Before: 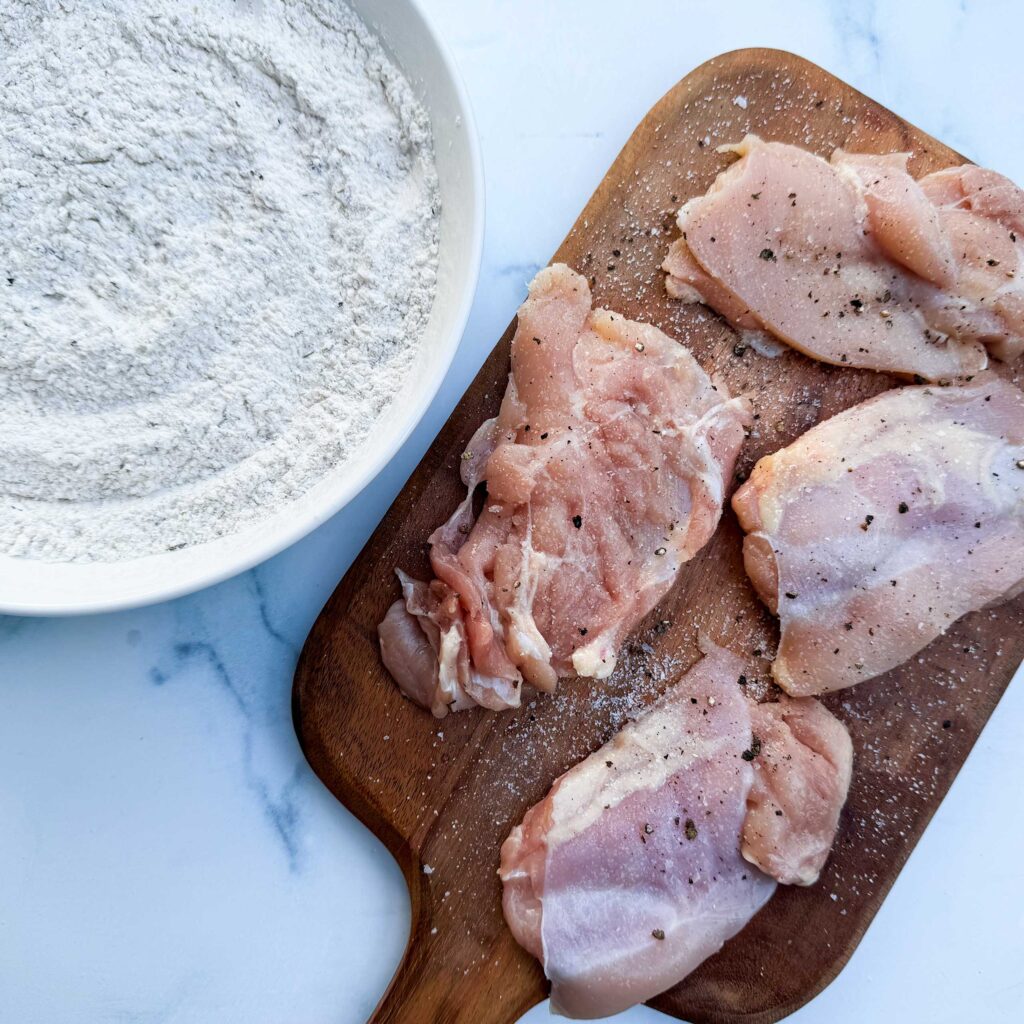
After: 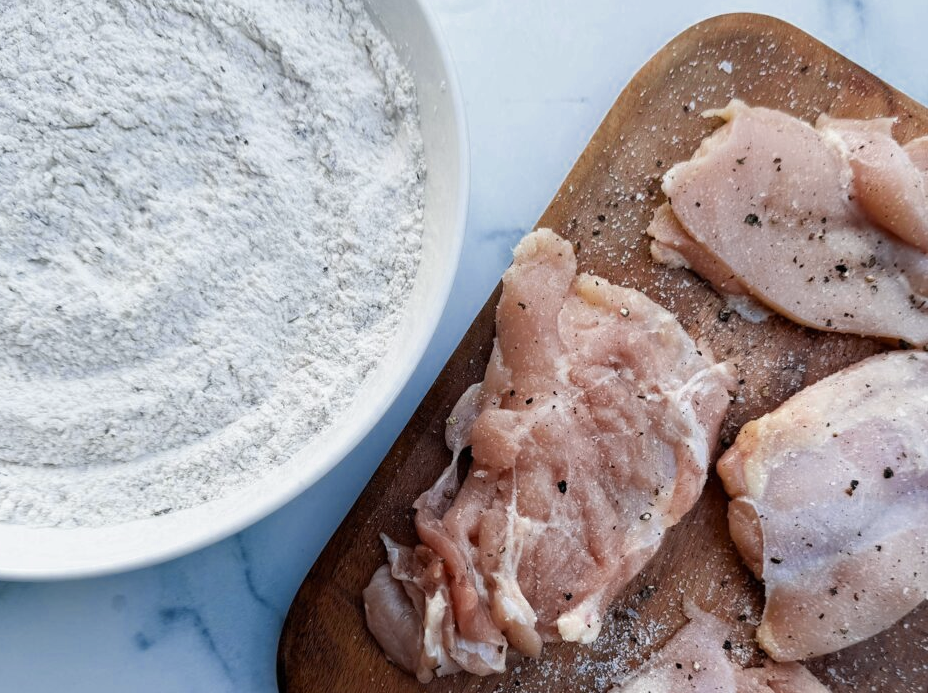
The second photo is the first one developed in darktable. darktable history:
color zones: curves: ch0 [(0, 0.5) (0.125, 0.4) (0.25, 0.5) (0.375, 0.4) (0.5, 0.4) (0.625, 0.35) (0.75, 0.35) (0.875, 0.5)]; ch1 [(0, 0.35) (0.125, 0.45) (0.25, 0.35) (0.375, 0.35) (0.5, 0.35) (0.625, 0.35) (0.75, 0.45) (0.875, 0.35)]; ch2 [(0, 0.6) (0.125, 0.5) (0.25, 0.5) (0.375, 0.6) (0.5, 0.6) (0.625, 0.5) (0.75, 0.5) (0.875, 0.5)]
crop: left 1.509%, top 3.452%, right 7.696%, bottom 28.452%
white balance: emerald 1
